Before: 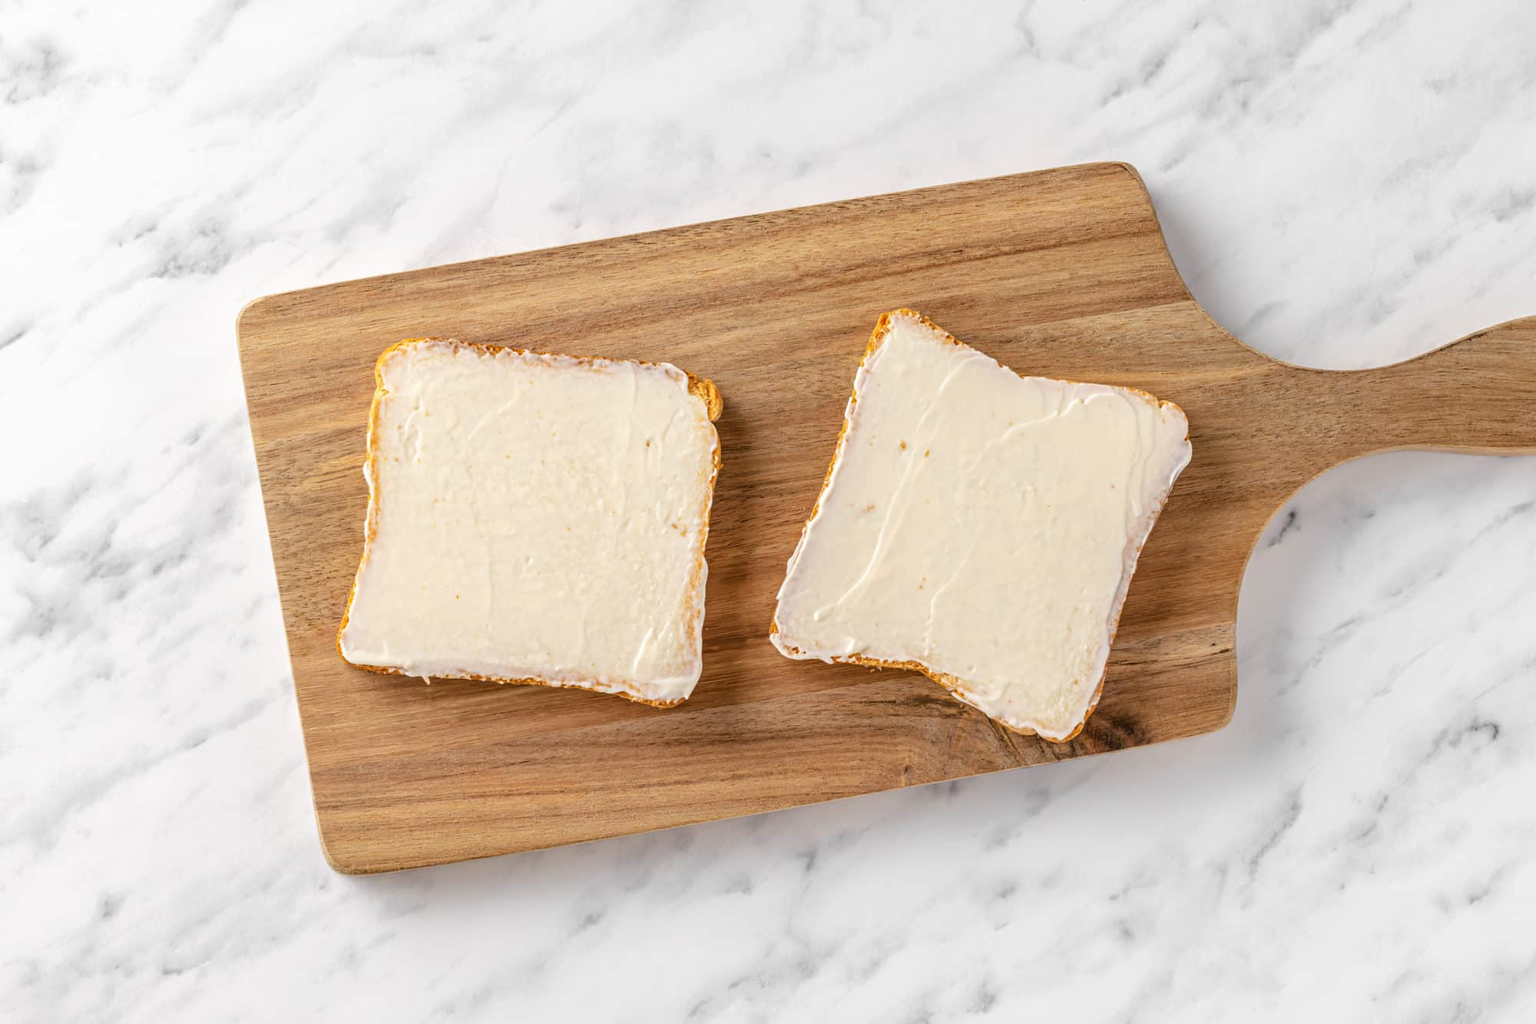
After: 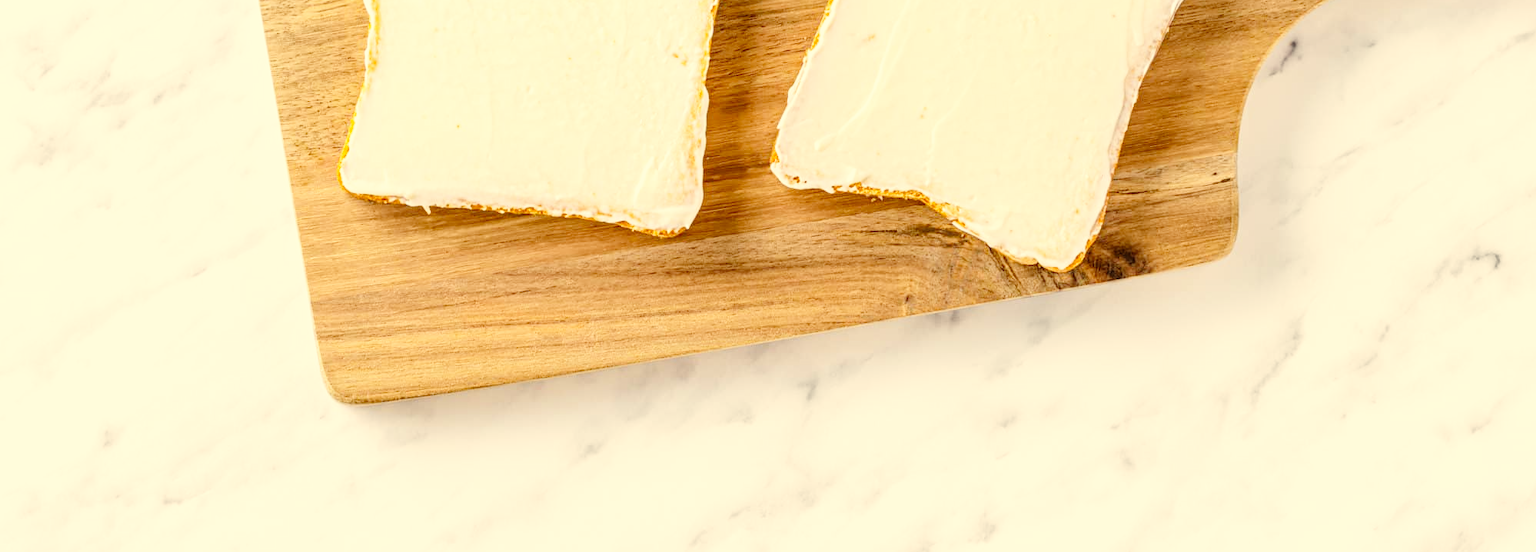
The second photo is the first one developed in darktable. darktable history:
base curve: curves: ch0 [(0, 0) (0.008, 0.007) (0.022, 0.029) (0.048, 0.089) (0.092, 0.197) (0.191, 0.399) (0.275, 0.534) (0.357, 0.65) (0.477, 0.78) (0.542, 0.833) (0.799, 0.973) (1, 1)], preserve colors none
color correction: highlights a* 1.43, highlights b* 18.03
crop and rotate: top 46.005%, right 0.092%
